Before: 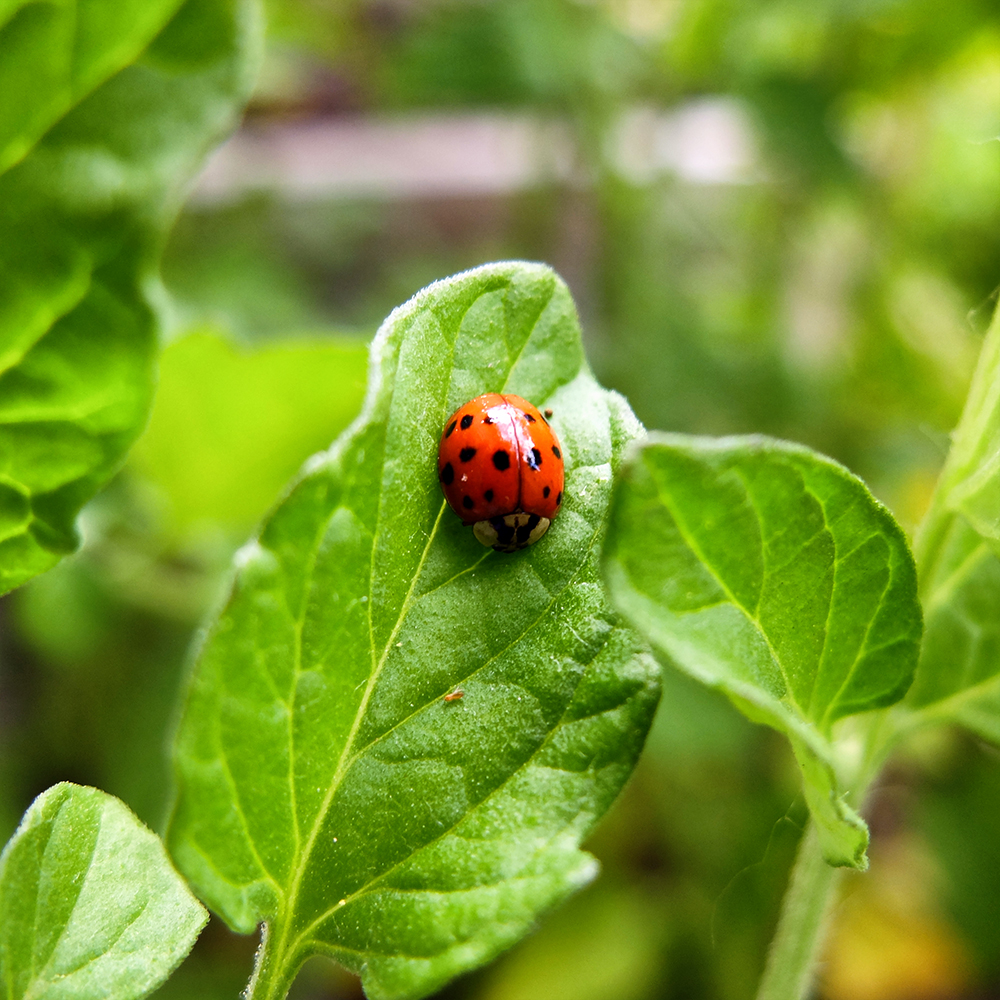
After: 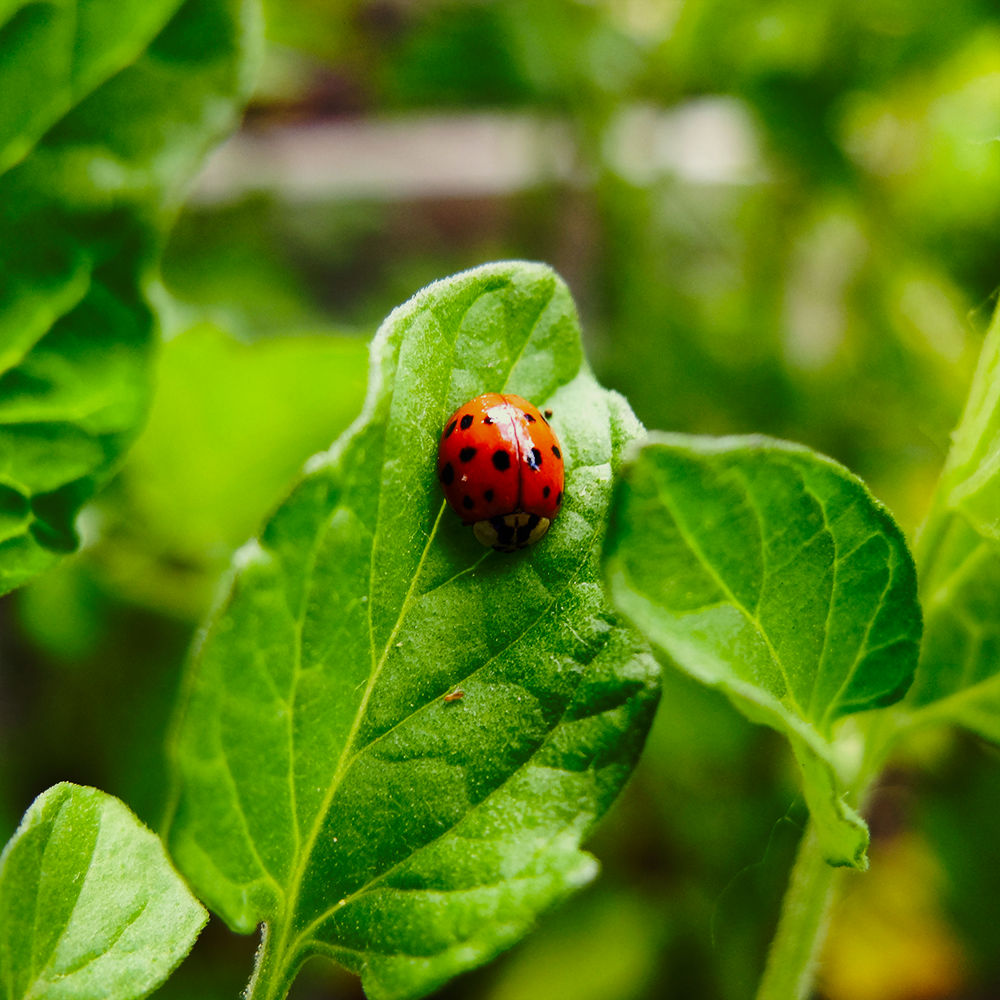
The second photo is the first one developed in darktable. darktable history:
tone equalizer: -8 EV 0.236 EV, -7 EV 0.436 EV, -6 EV 0.437 EV, -5 EV 0.254 EV, -3 EV -0.272 EV, -2 EV -0.43 EV, -1 EV -0.399 EV, +0 EV -0.265 EV
contrast equalizer: y [[0.502, 0.517, 0.543, 0.576, 0.611, 0.631], [0.5 ×6], [0.5 ×6], [0 ×6], [0 ×6]], mix -0.2
base curve: curves: ch0 [(0, 0) (0.073, 0.04) (0.157, 0.139) (0.492, 0.492) (0.758, 0.758) (1, 1)], preserve colors none
color correction: highlights a* -5.65, highlights b* 11.29
shadows and highlights: shadows 37.13, highlights -26.92, soften with gaussian
